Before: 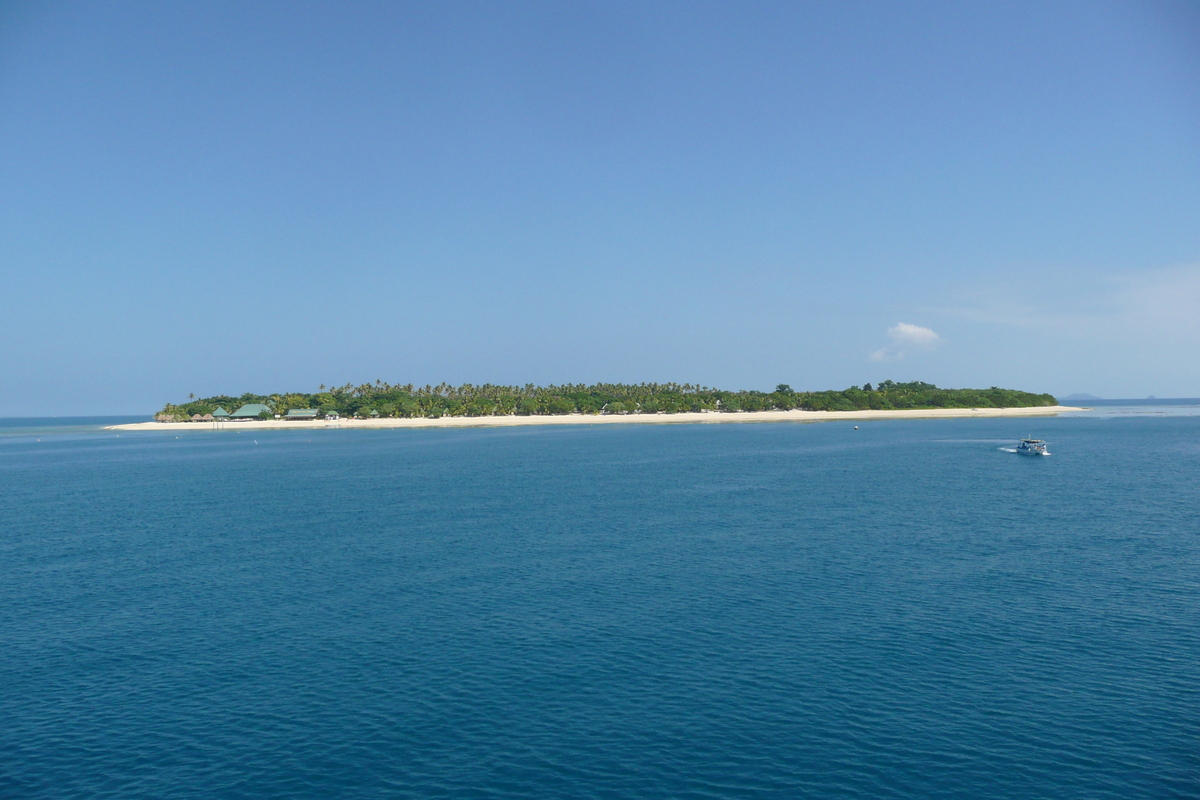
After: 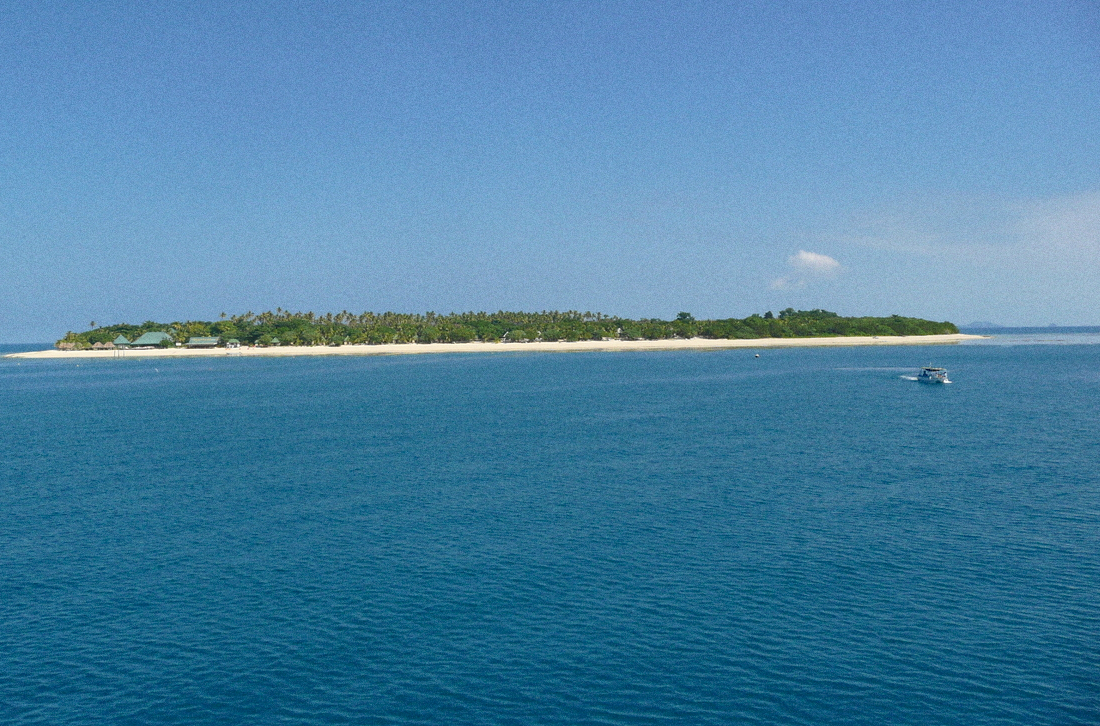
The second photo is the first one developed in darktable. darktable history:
grain: coarseness 0.47 ISO
shadows and highlights: low approximation 0.01, soften with gaussian
crop and rotate: left 8.262%, top 9.226%
haze removal: compatibility mode true, adaptive false
